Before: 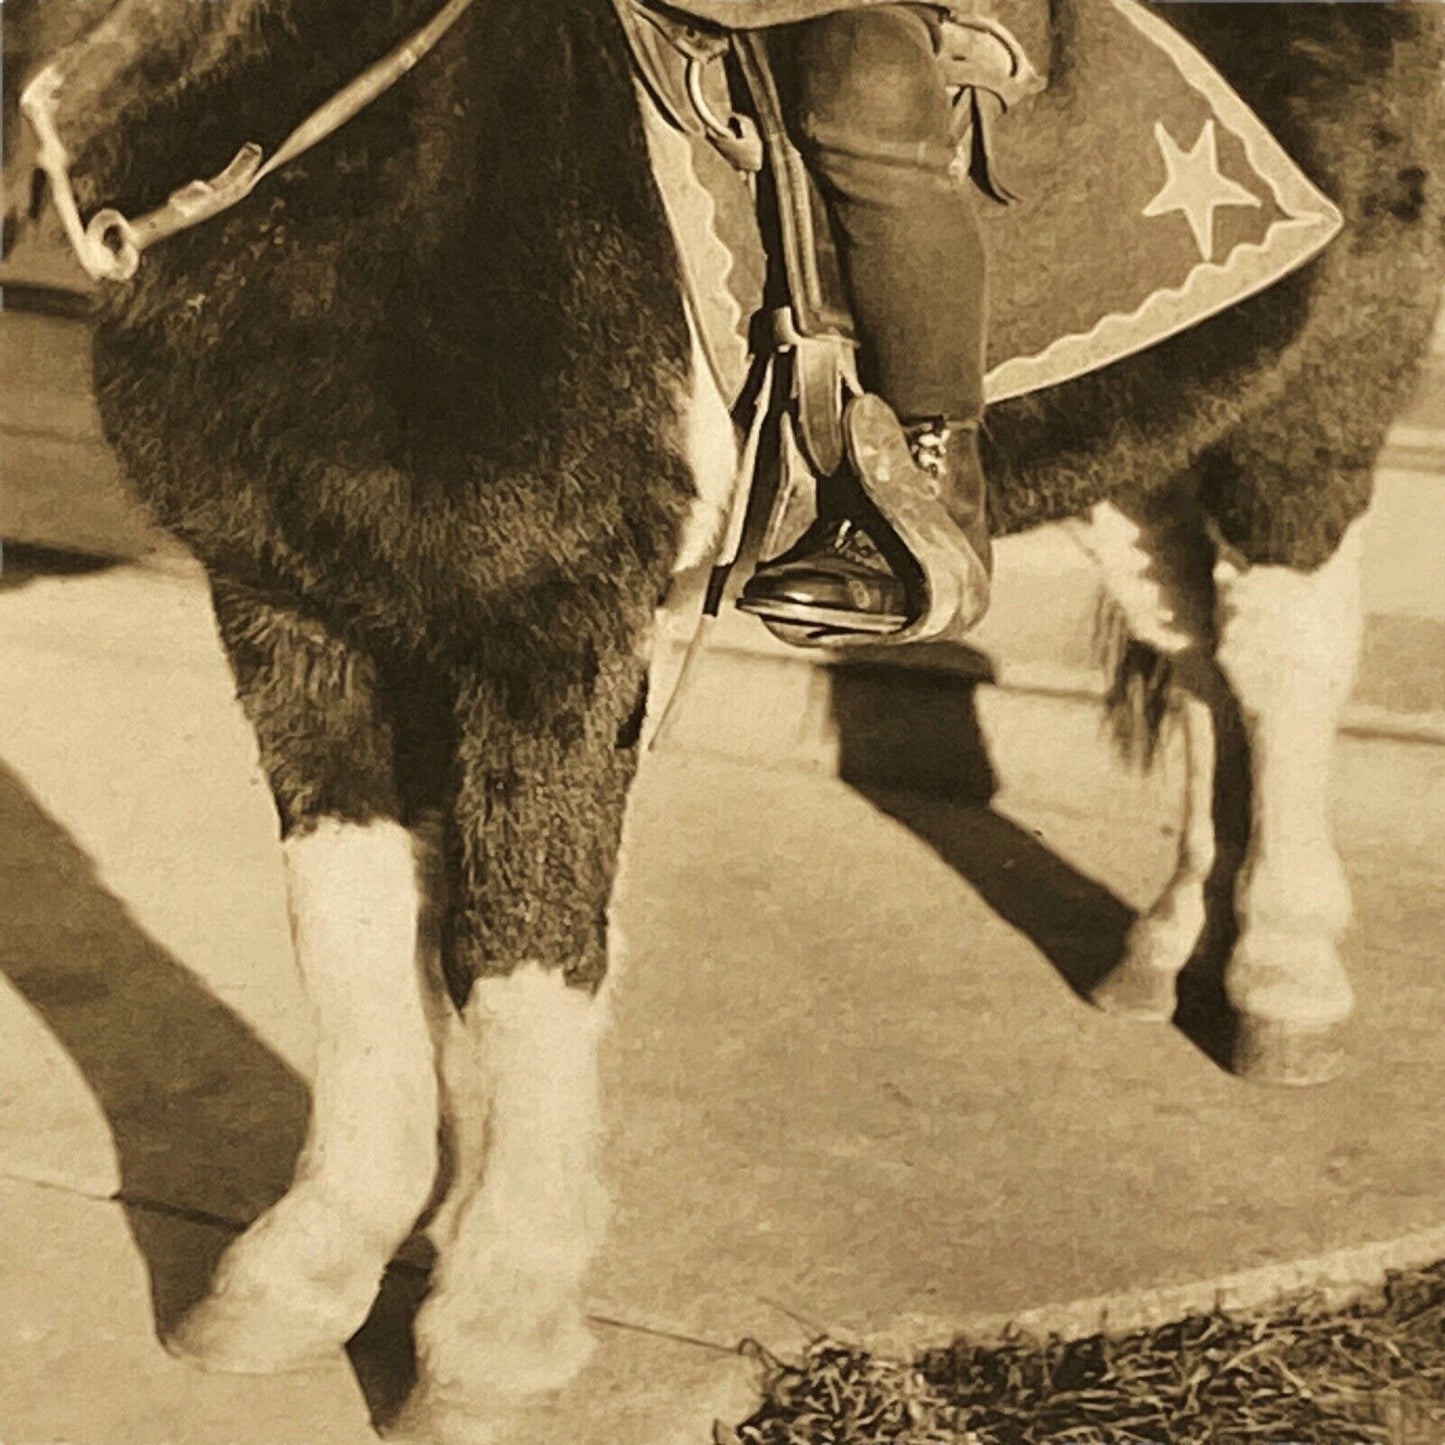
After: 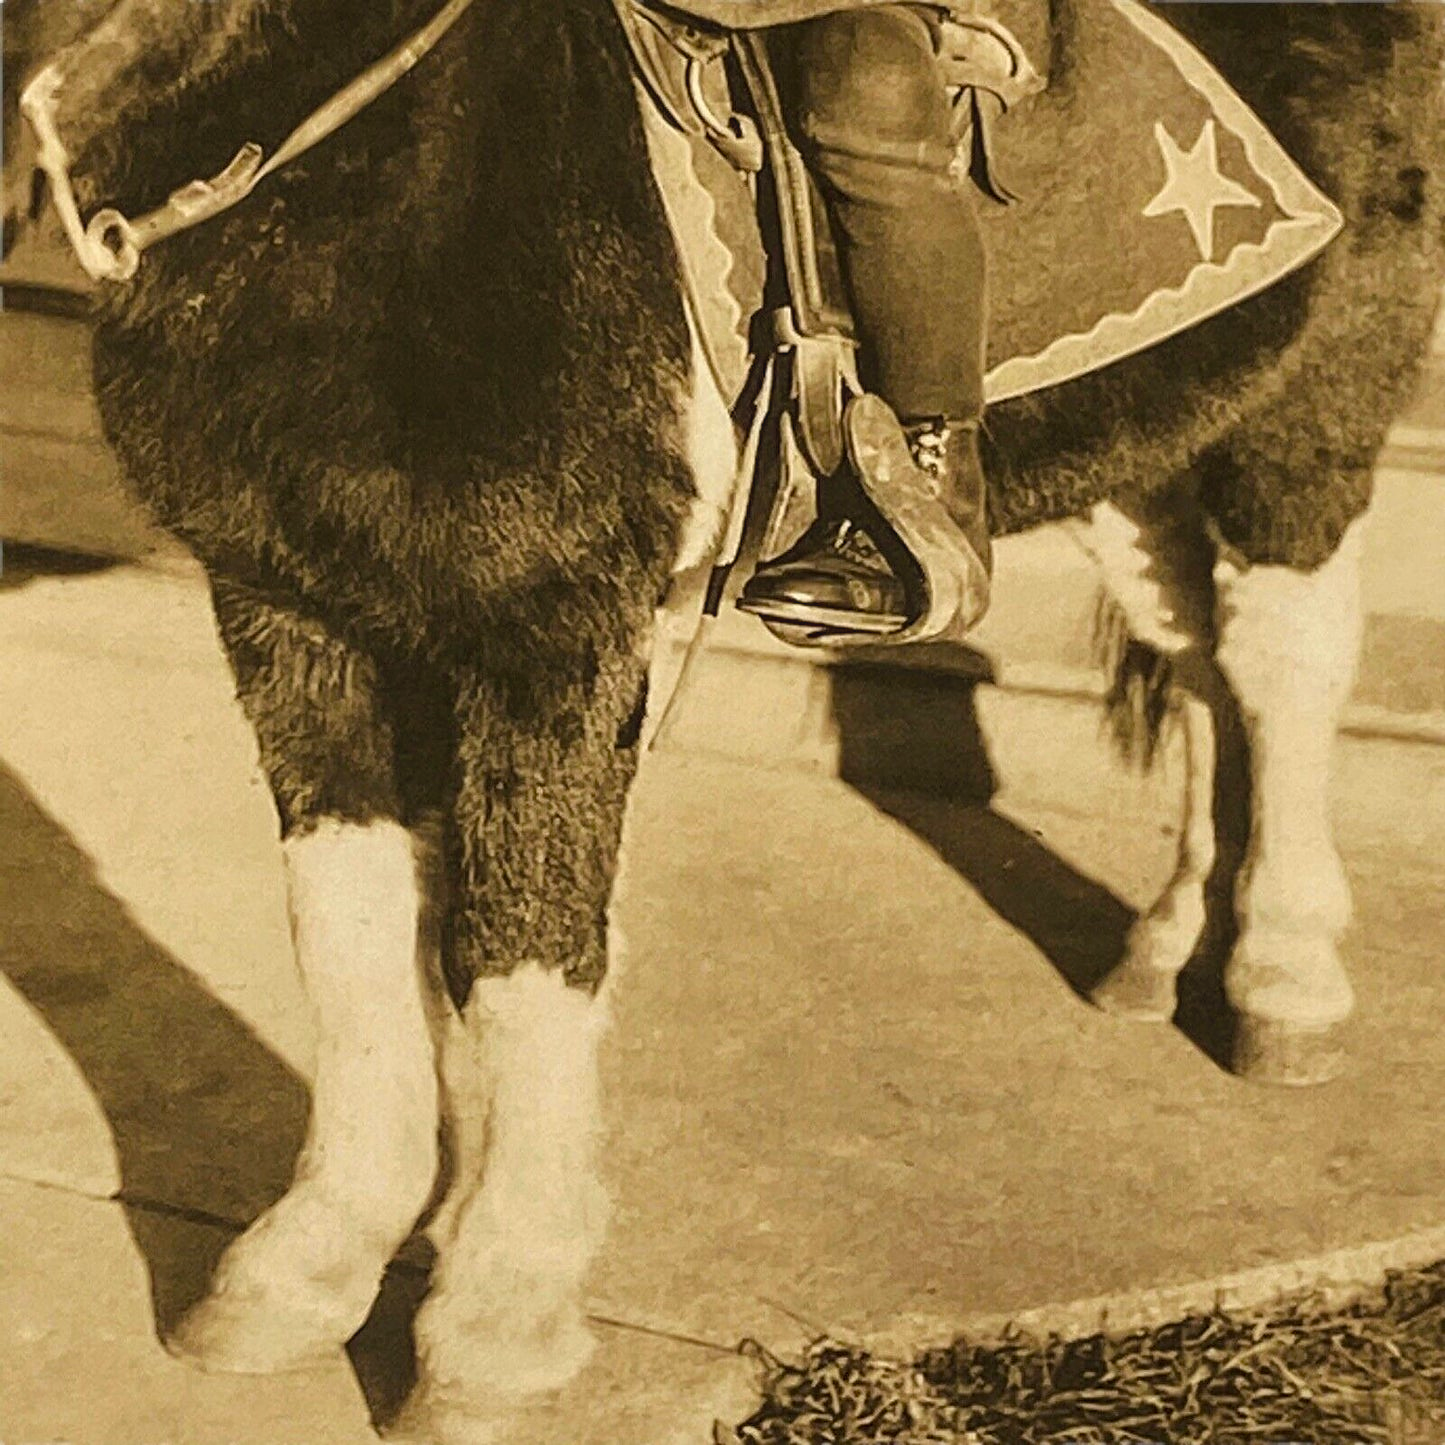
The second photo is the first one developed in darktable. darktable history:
contrast brightness saturation: contrast 0.05
local contrast: detail 110%
sharpen: radius 1.864, amount 0.398, threshold 1.271
color balance: output saturation 120%
